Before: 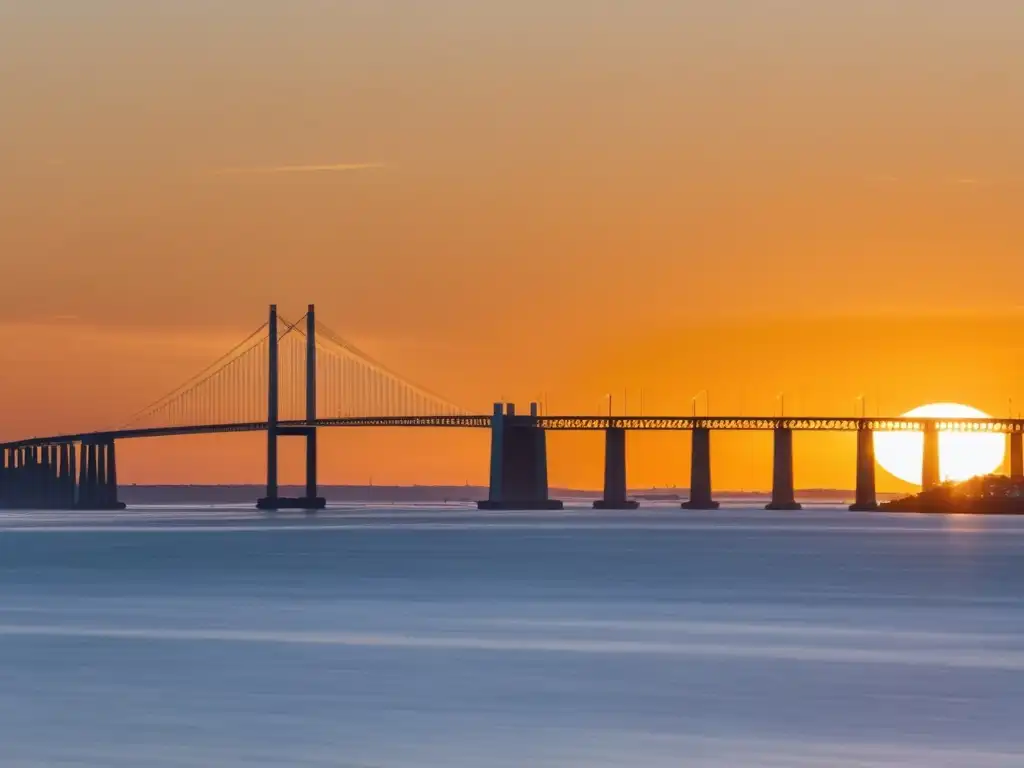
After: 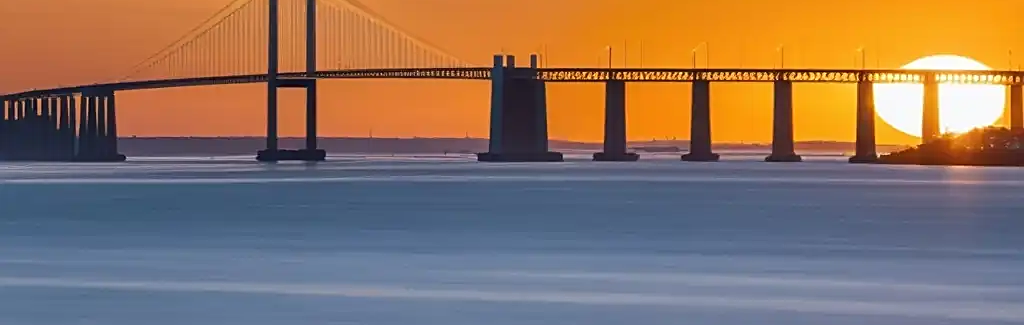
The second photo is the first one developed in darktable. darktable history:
crop: top 45.363%, bottom 12.191%
sharpen: on, module defaults
